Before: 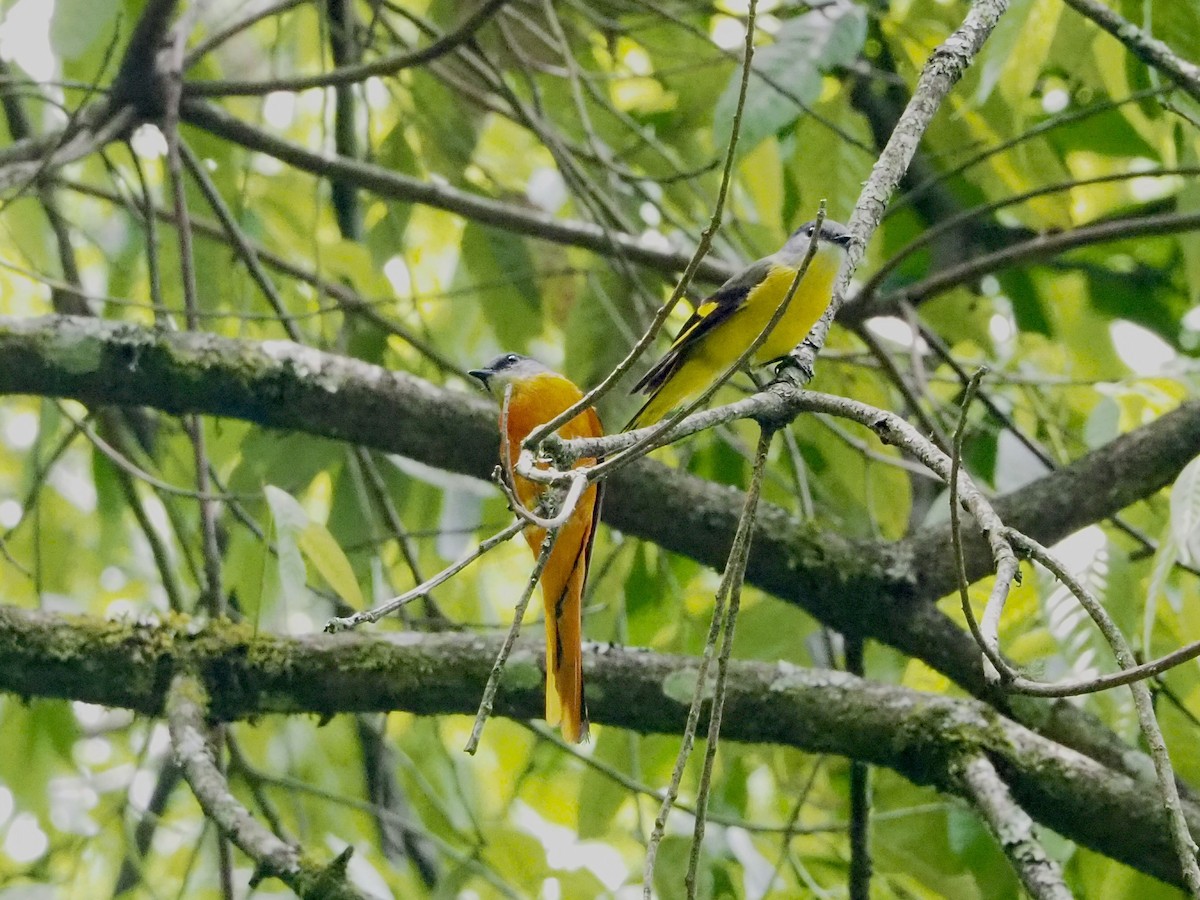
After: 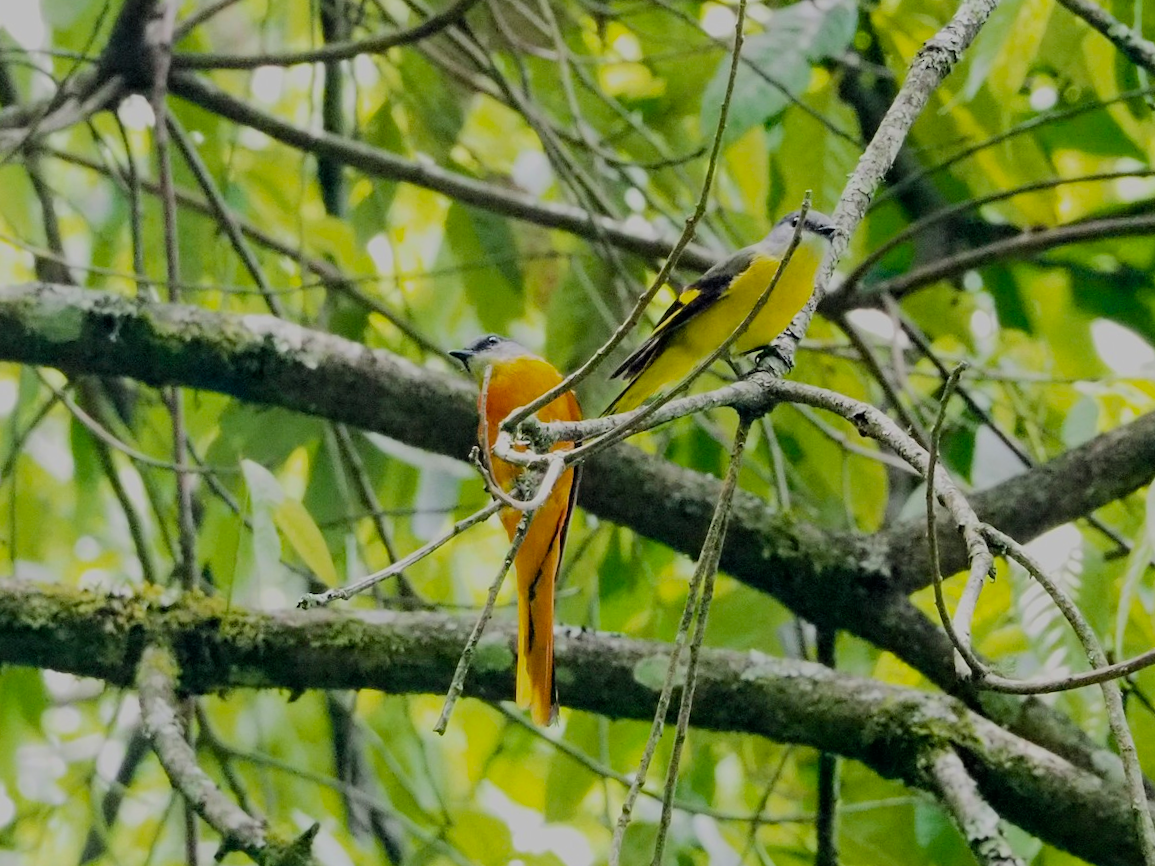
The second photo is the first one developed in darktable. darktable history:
filmic rgb: black relative exposure -7.65 EV, white relative exposure 4.56 EV, hardness 3.61, color science v6 (2022)
crop and rotate: angle -1.69°
